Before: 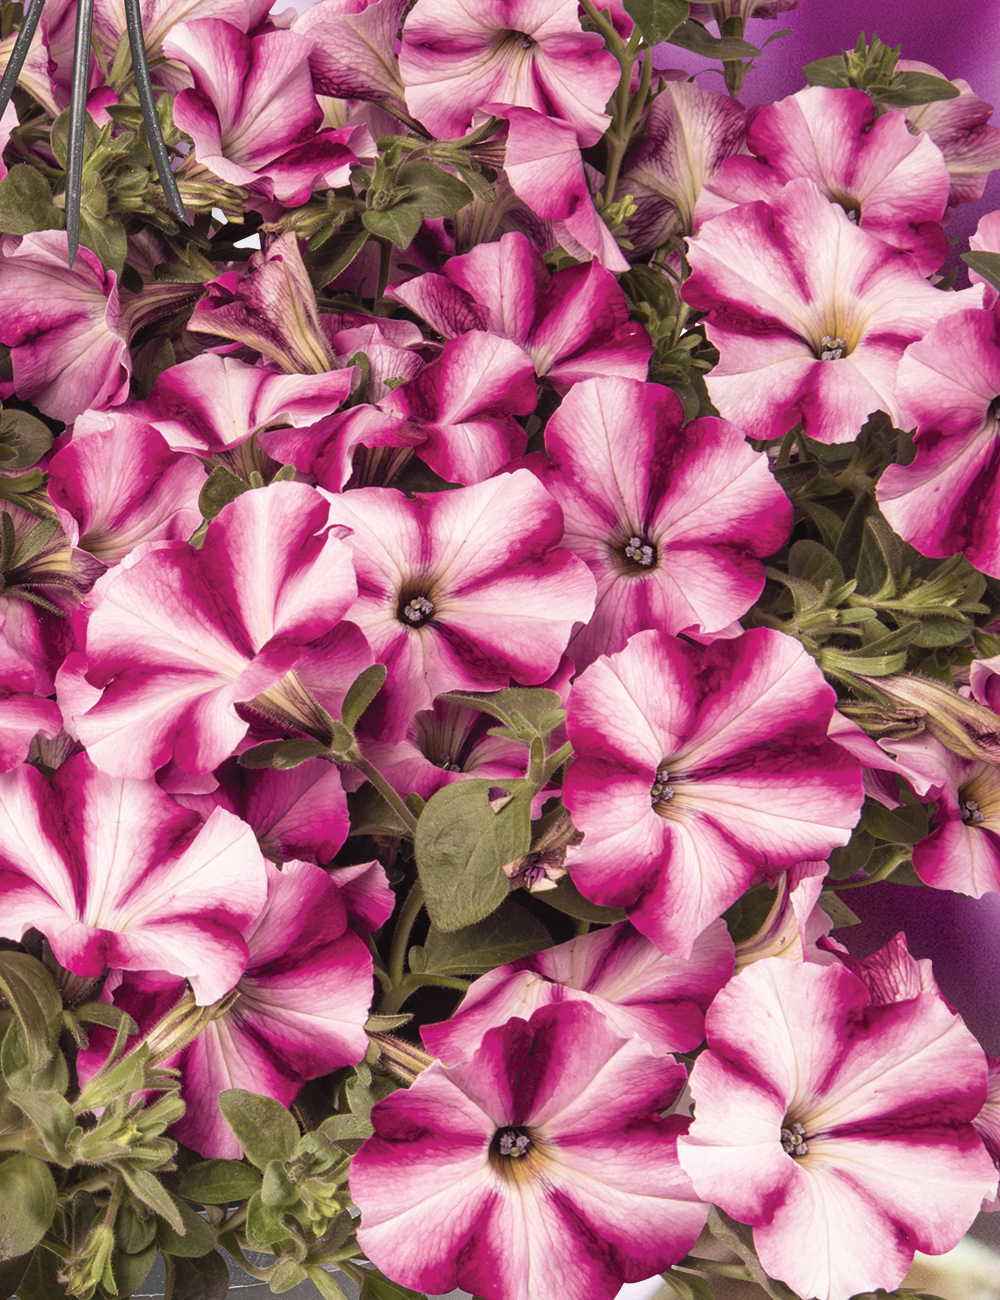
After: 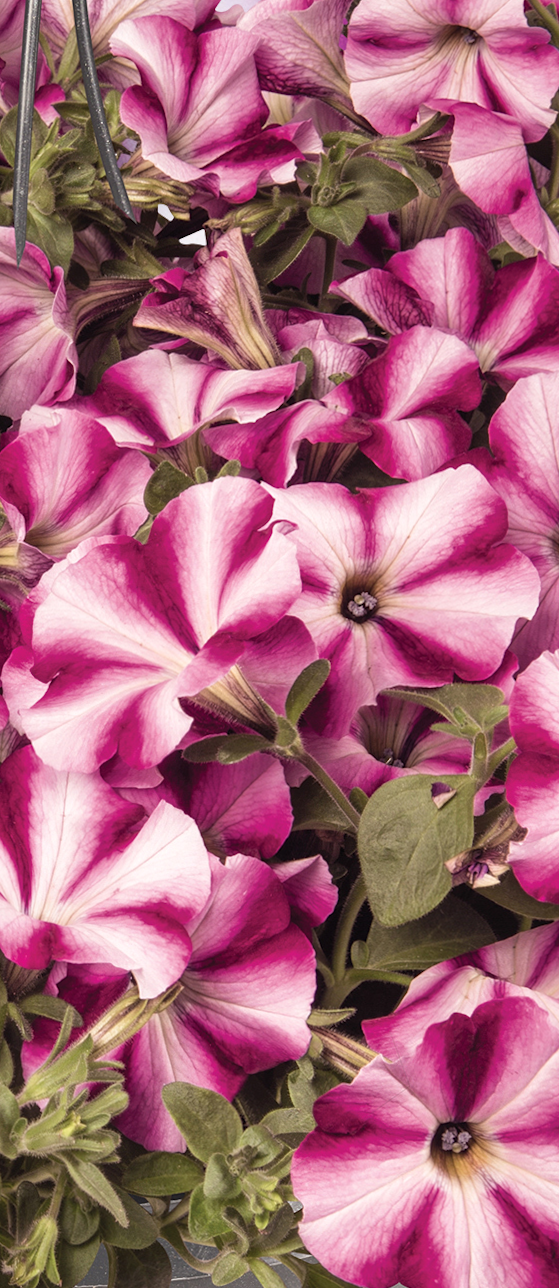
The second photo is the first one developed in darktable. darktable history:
local contrast: mode bilateral grid, contrast 100, coarseness 100, detail 108%, midtone range 0.2
crop: left 5.114%, right 38.589%
rotate and perspective: rotation 0.192°, lens shift (horizontal) -0.015, crop left 0.005, crop right 0.996, crop top 0.006, crop bottom 0.99
